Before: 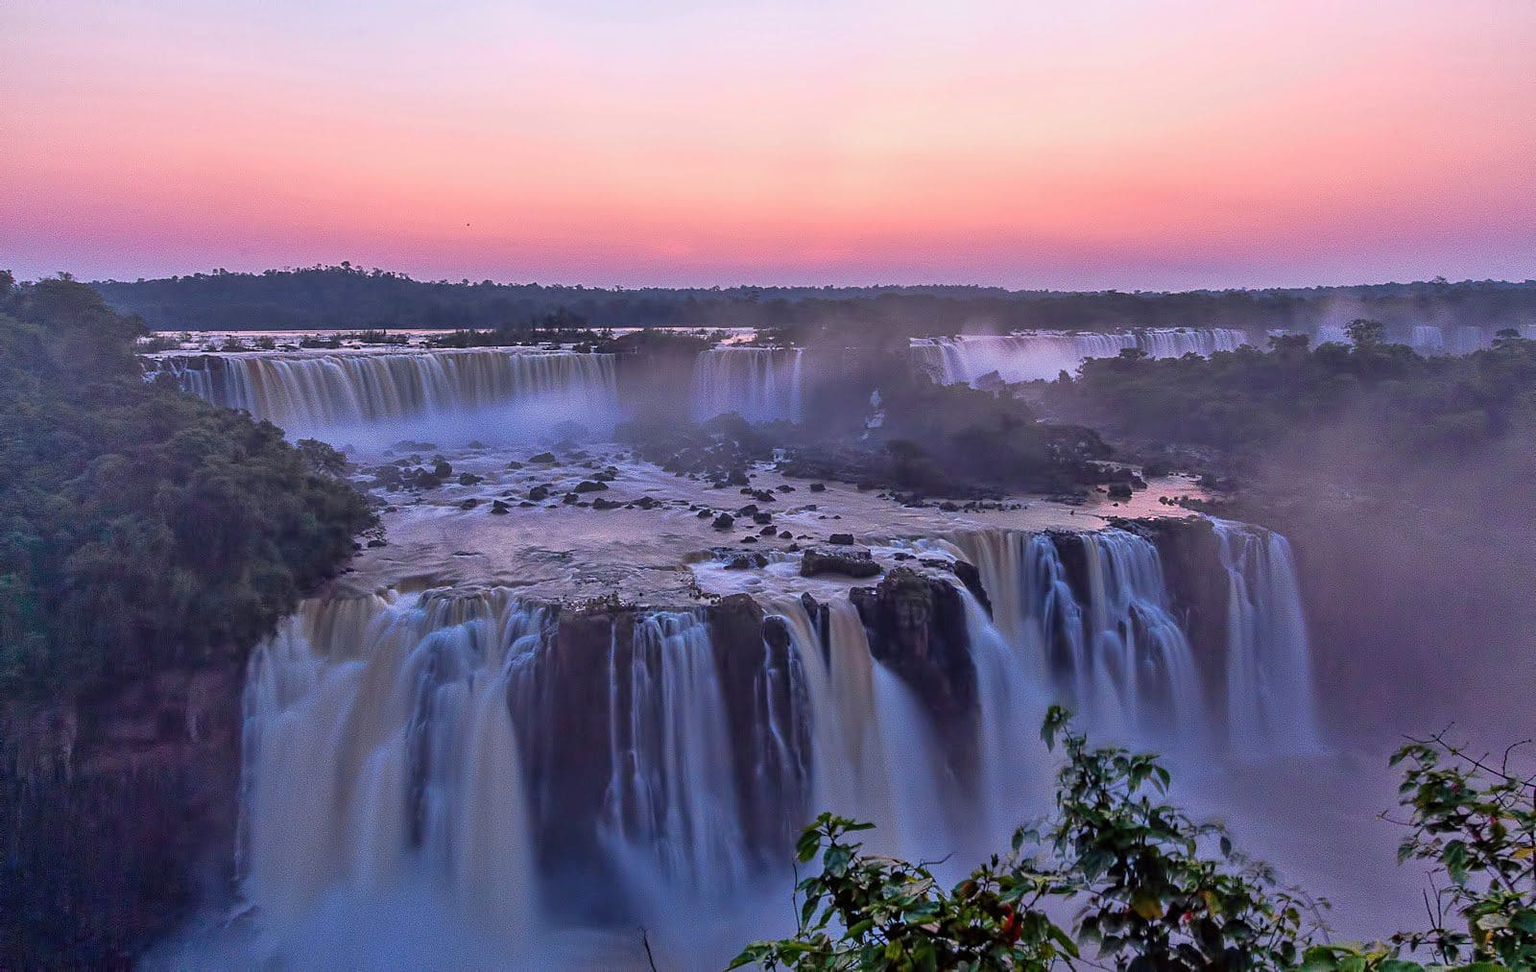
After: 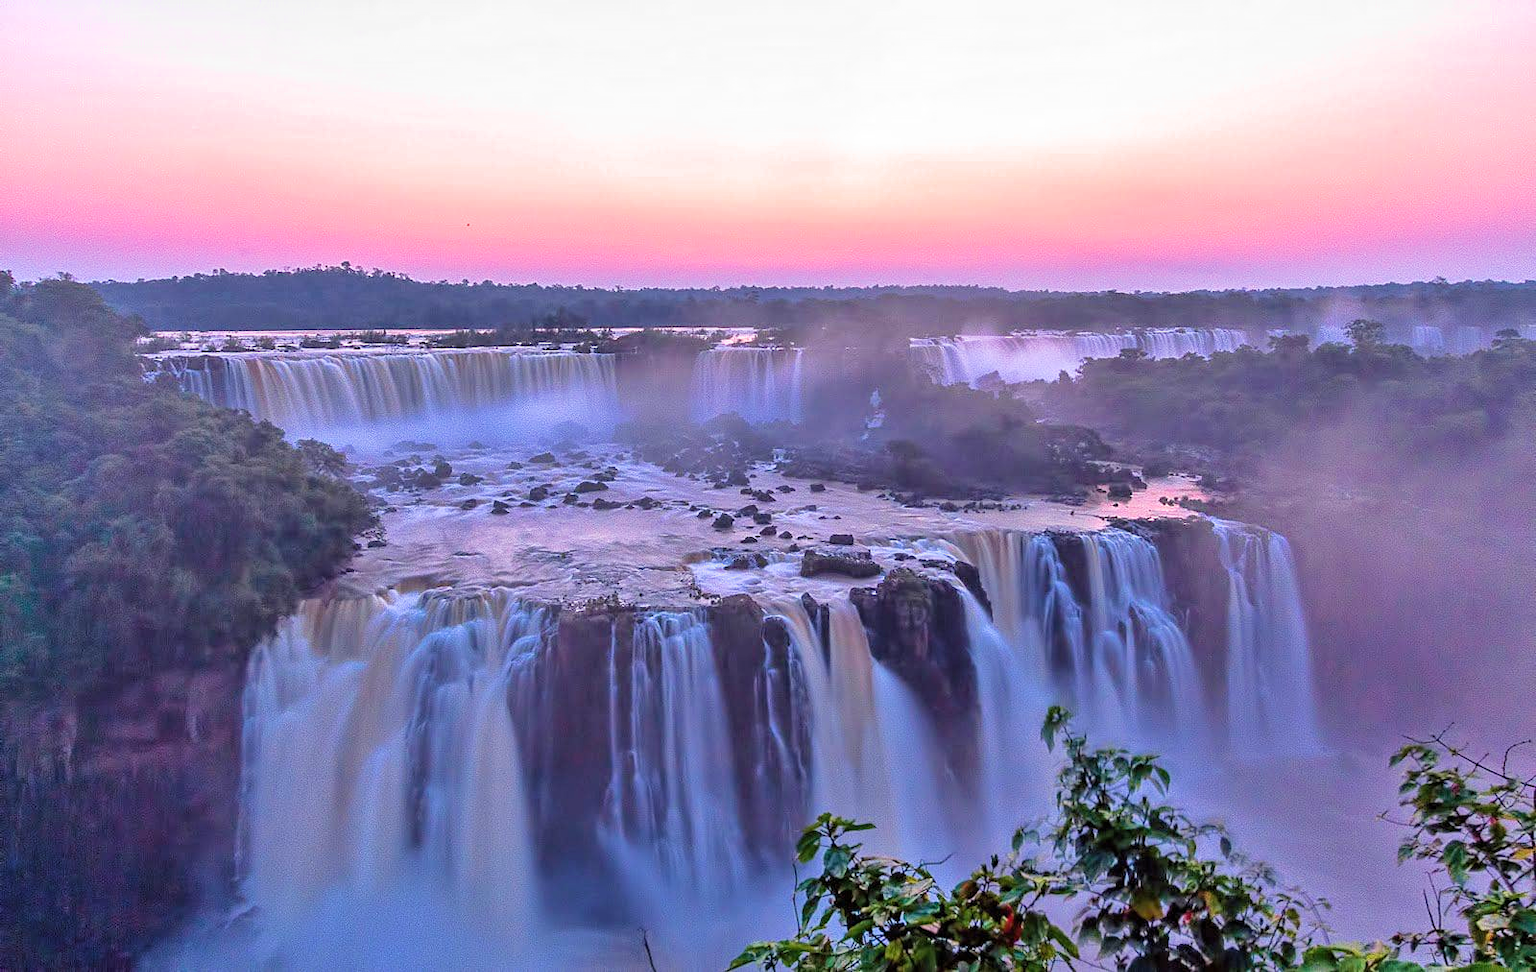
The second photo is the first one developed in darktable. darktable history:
velvia: on, module defaults
filmic rgb: black relative exposure -15 EV, white relative exposure 3 EV, threshold 6 EV, target black luminance 0%, hardness 9.27, latitude 99%, contrast 0.912, shadows ↔ highlights balance 0.505%, add noise in highlights 0, color science v3 (2019), use custom middle-gray values true, iterations of high-quality reconstruction 0, contrast in highlights soft, enable highlight reconstruction true
exposure: black level correction 0, exposure 1 EV, compensate exposure bias true, compensate highlight preservation false
